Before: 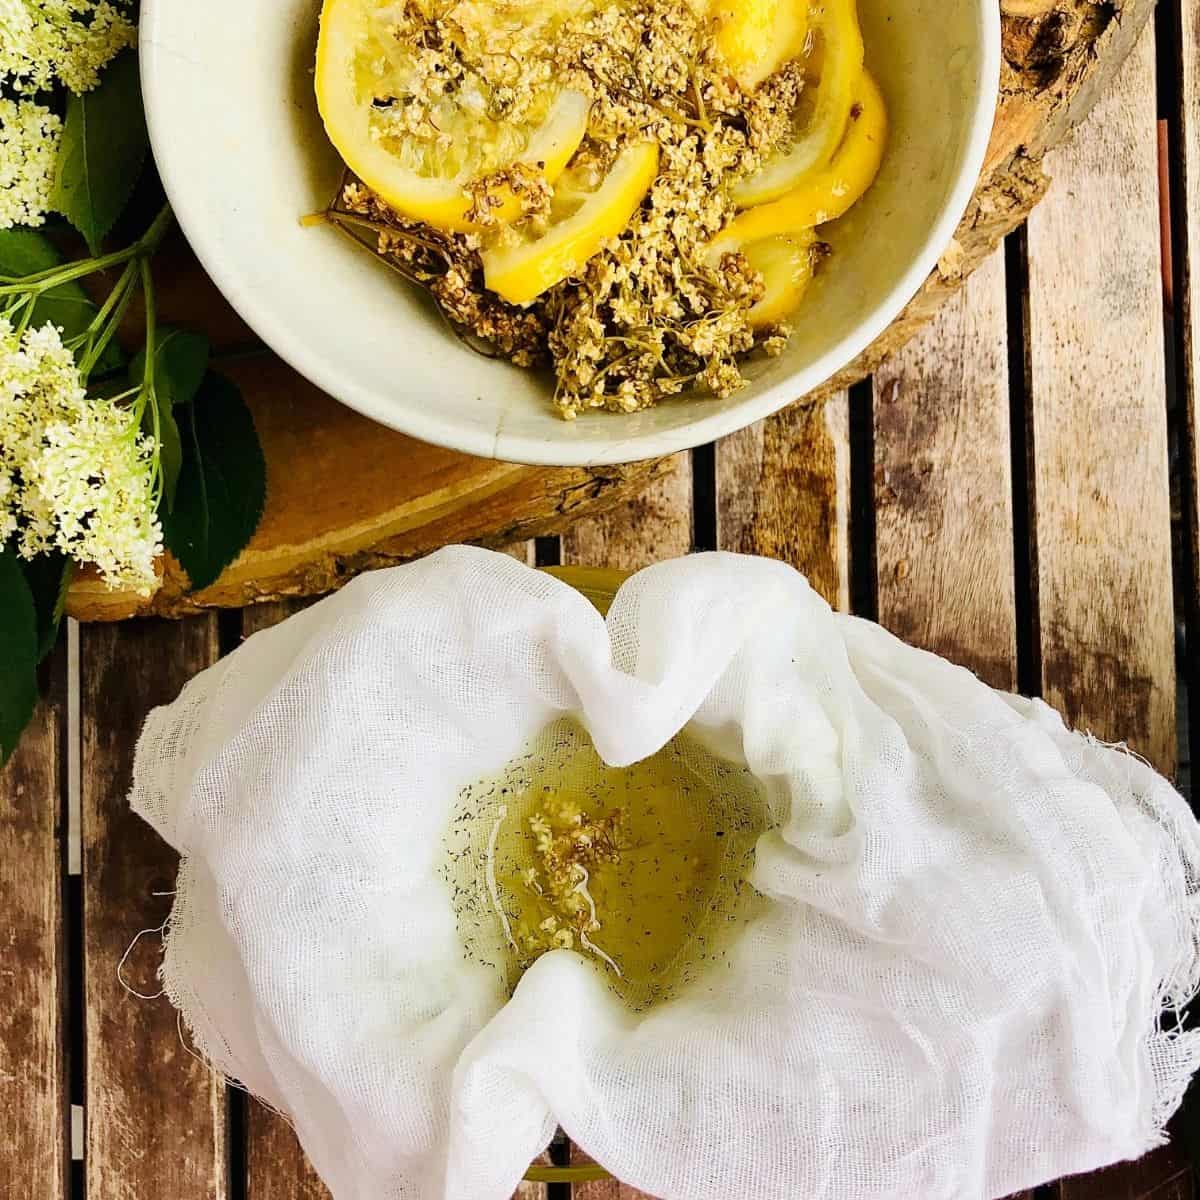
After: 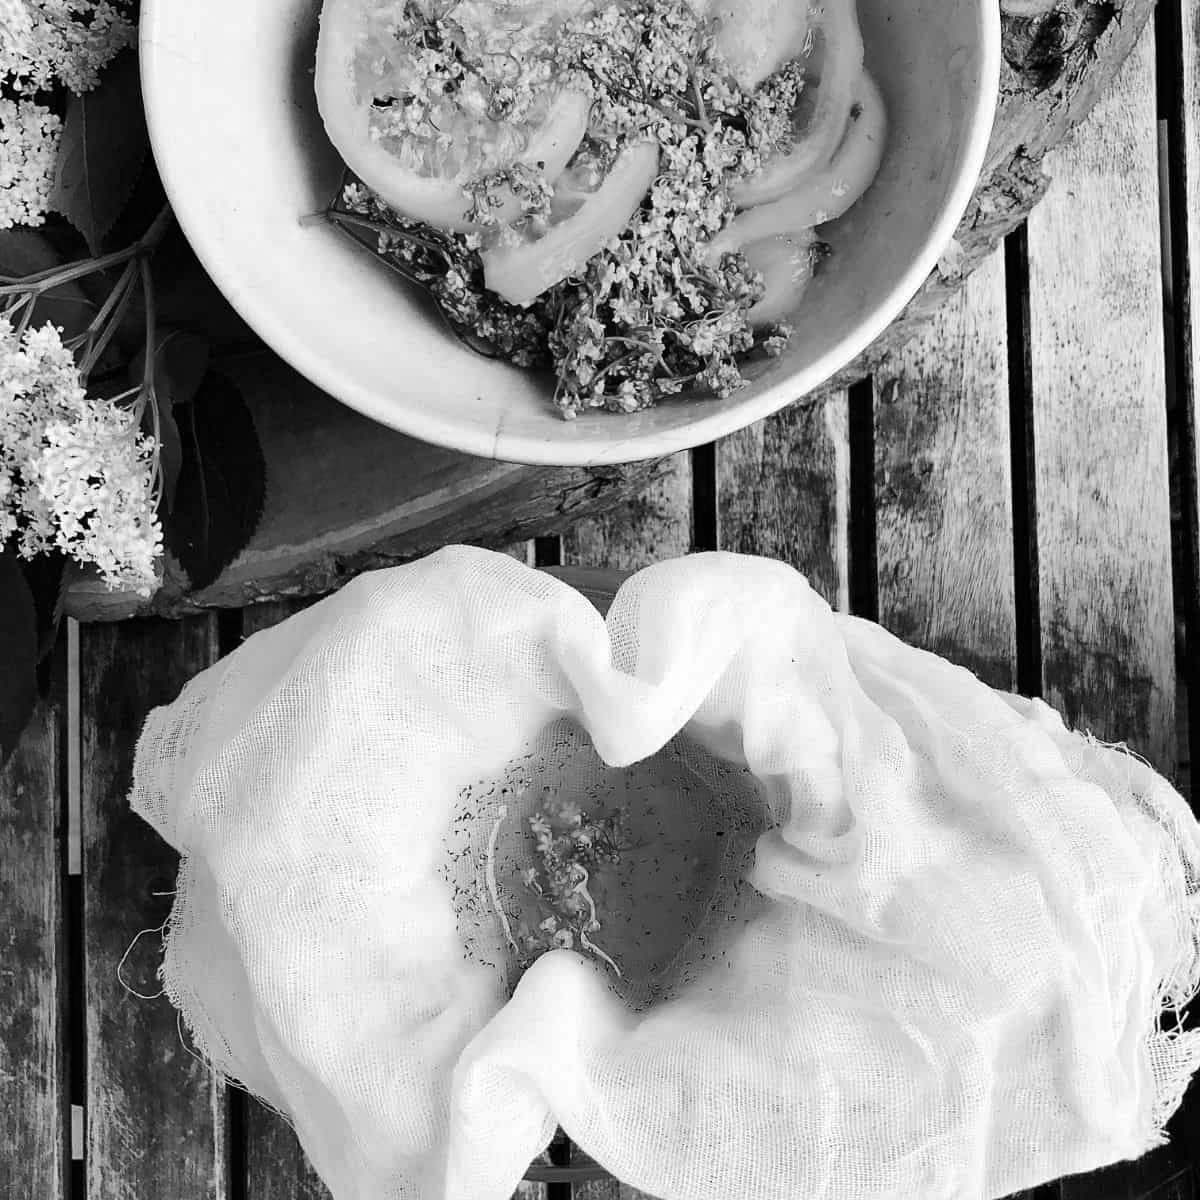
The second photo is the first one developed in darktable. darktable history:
tone equalizer: -8 EV -0.001 EV, -7 EV 0.002 EV, -6 EV -0.003 EV, -5 EV -0.016 EV, -4 EV -0.087 EV, -3 EV -0.227 EV, -2 EV -0.276 EV, -1 EV 0.09 EV, +0 EV 0.289 EV
color calibration: output gray [0.253, 0.26, 0.487, 0], illuminant same as pipeline (D50), adaptation XYZ, x 0.347, y 0.358, temperature 5022.26 K
